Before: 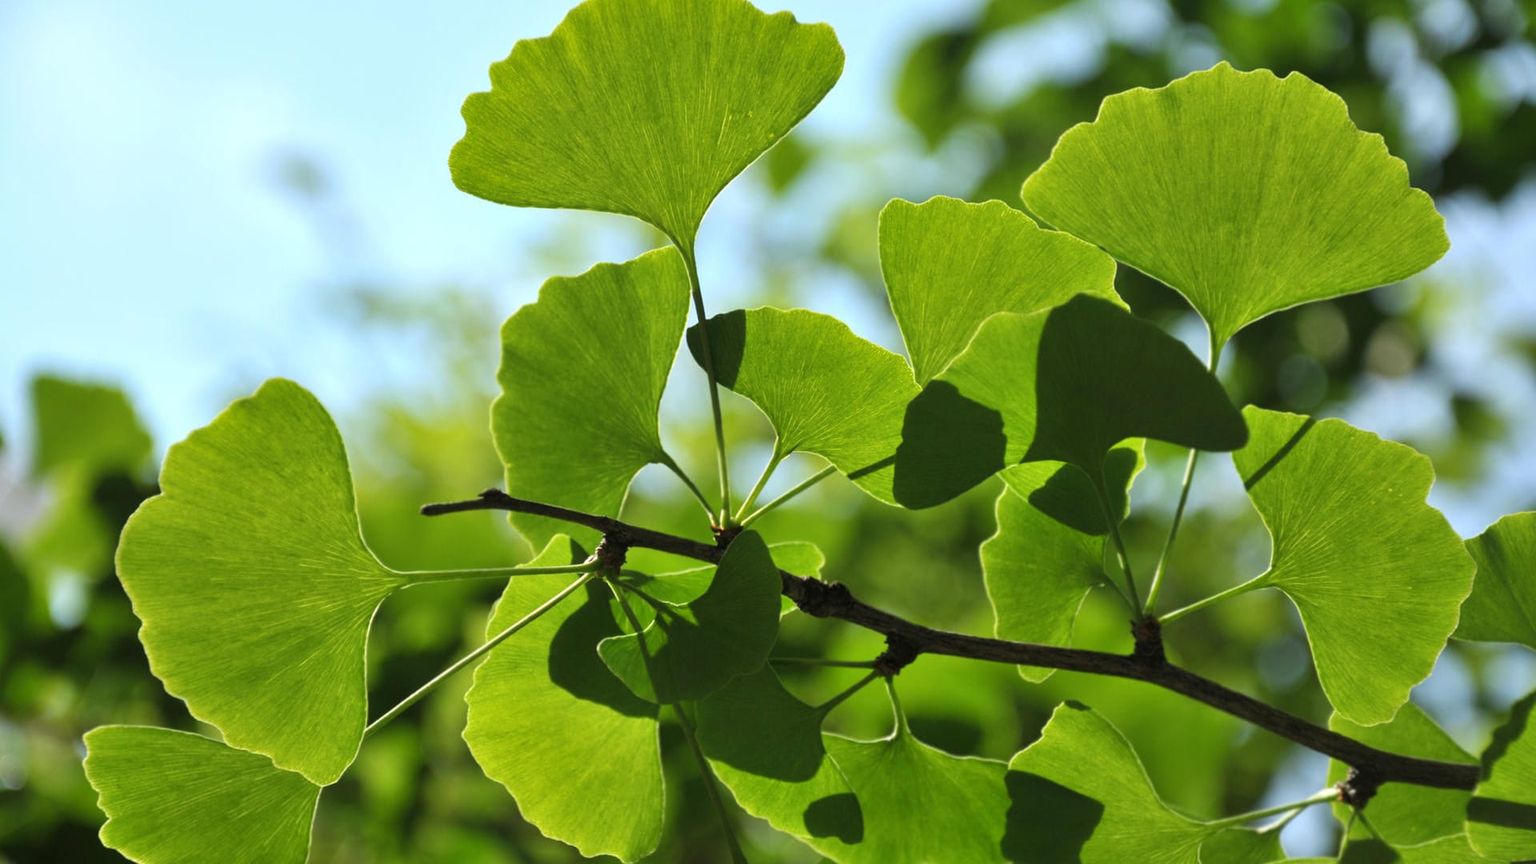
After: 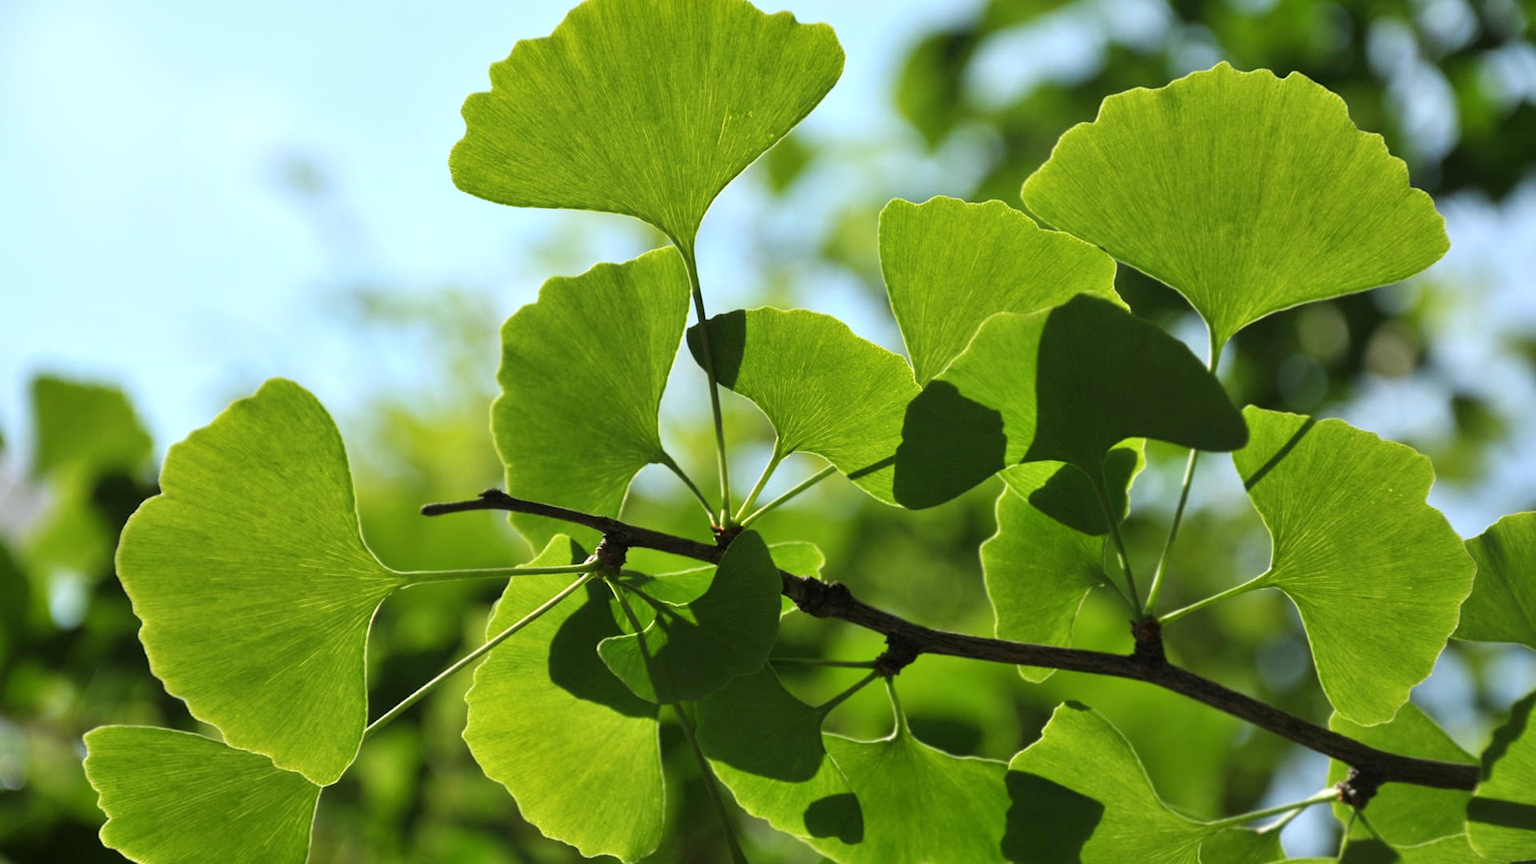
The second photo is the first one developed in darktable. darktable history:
shadows and highlights: shadows -29.86, highlights 29.79
